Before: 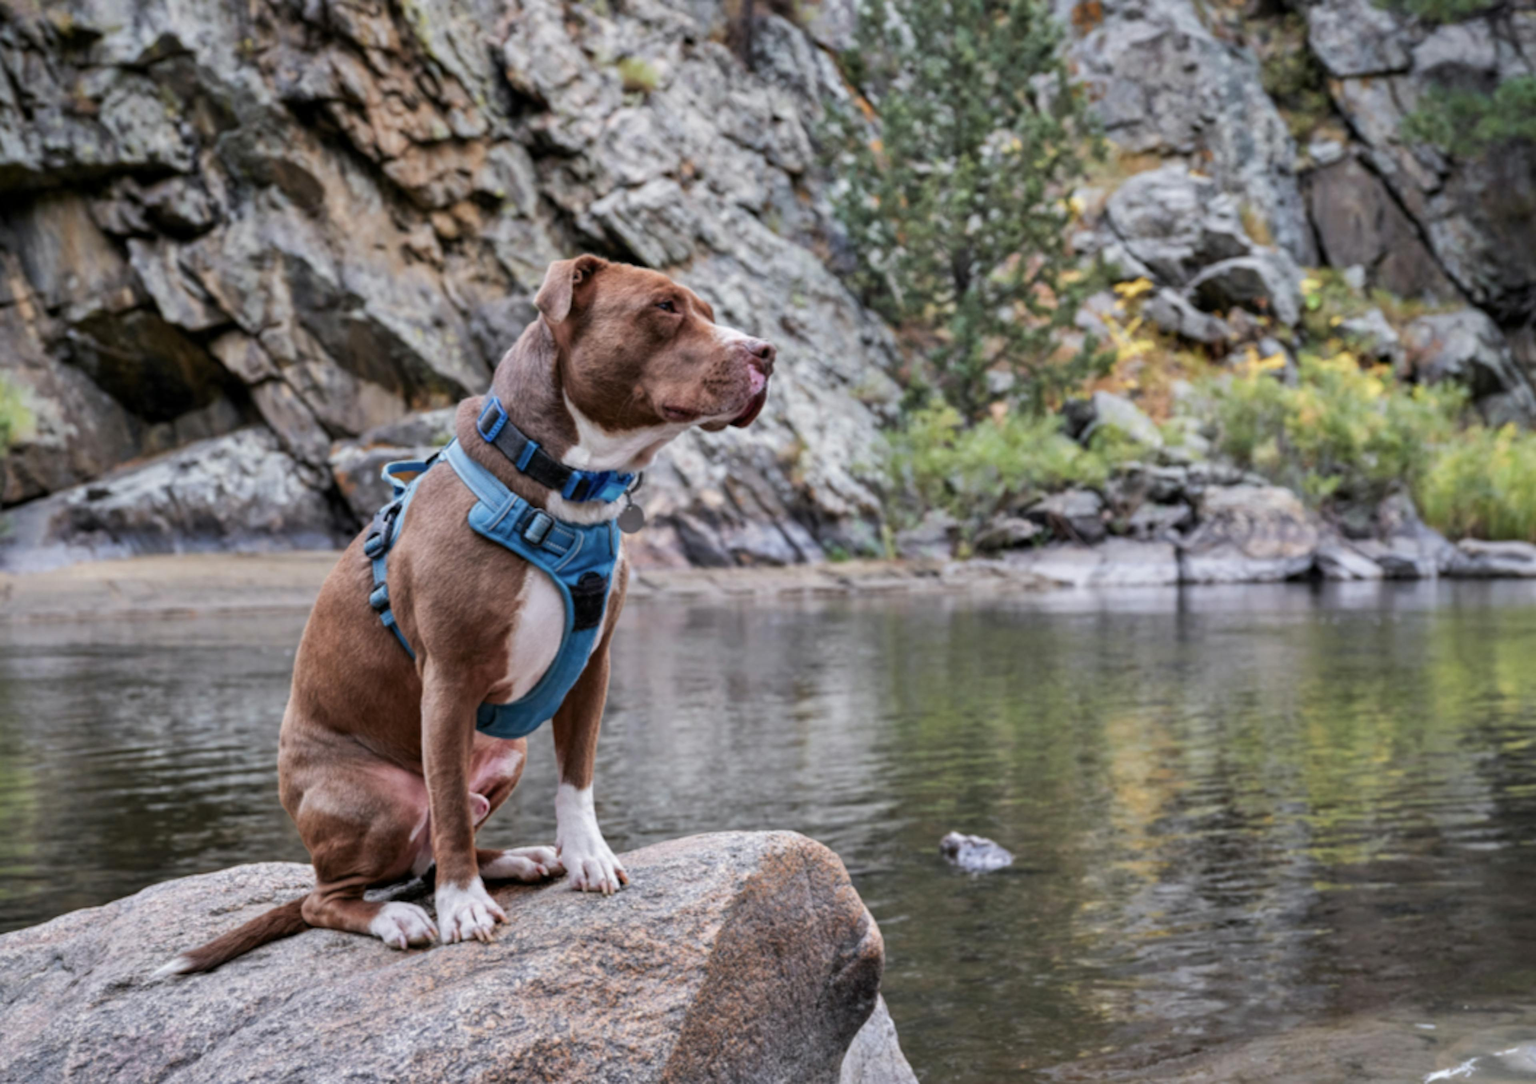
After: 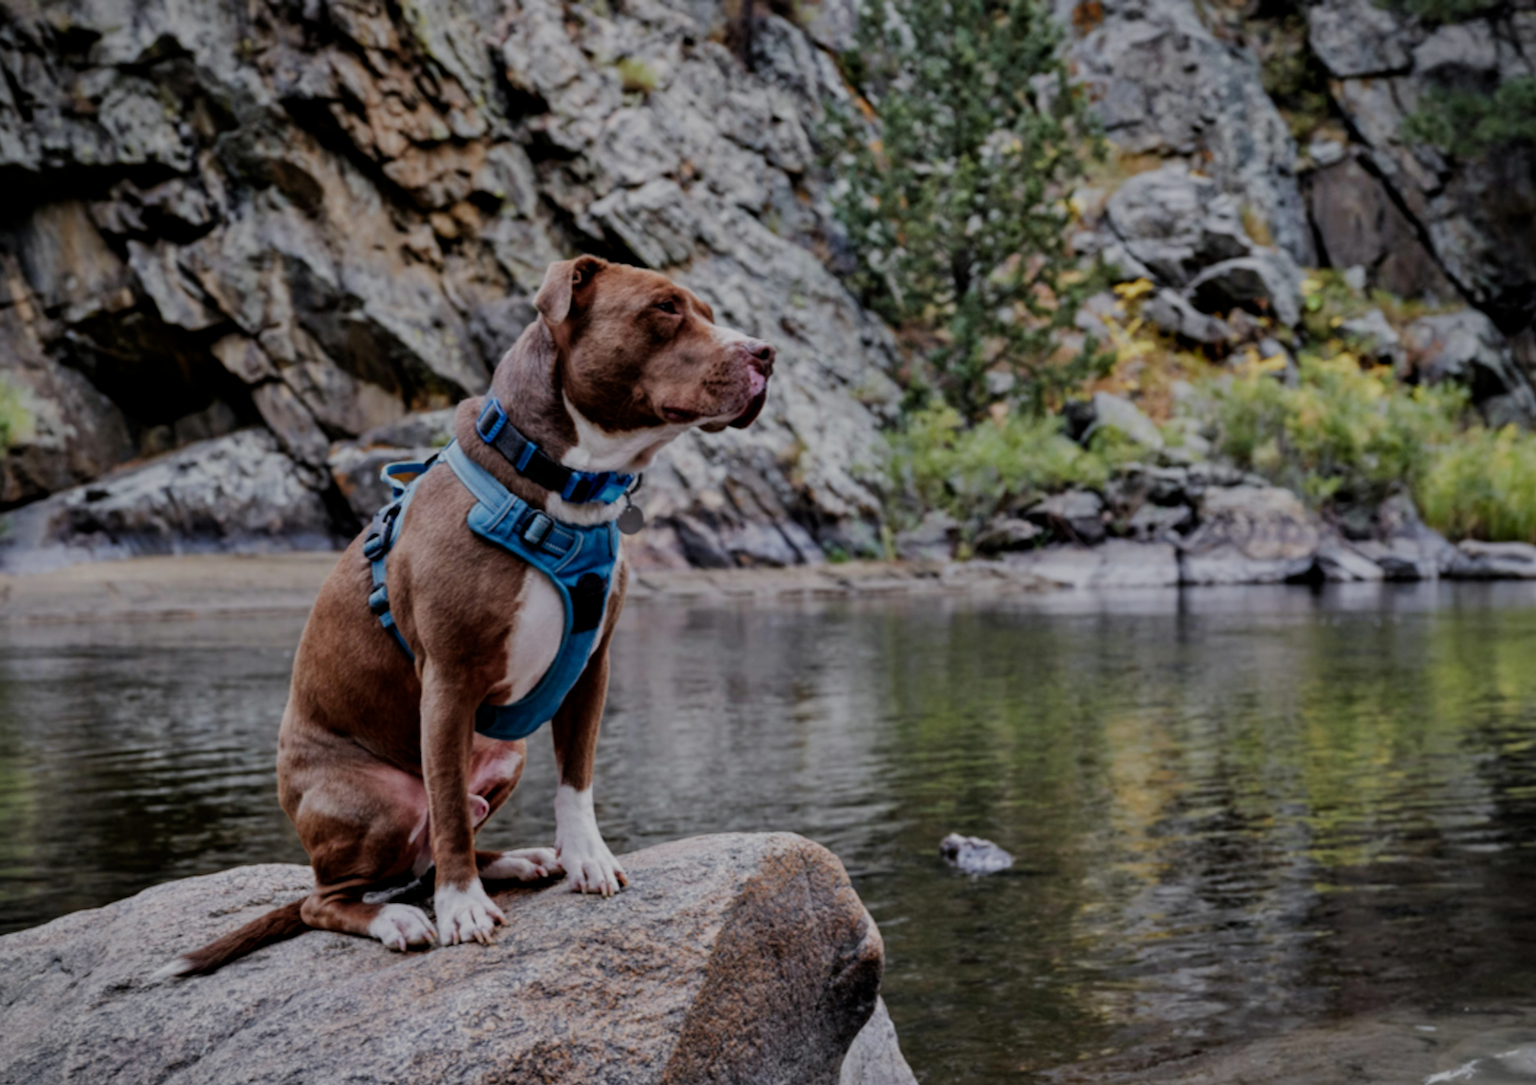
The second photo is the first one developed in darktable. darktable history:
color balance: on, module defaults
filmic rgb: middle gray luminance 29%, black relative exposure -10.3 EV, white relative exposure 5.5 EV, threshold 6 EV, target black luminance 0%, hardness 3.95, latitude 2.04%, contrast 1.132, highlights saturation mix 5%, shadows ↔ highlights balance 15.11%, preserve chrominance no, color science v3 (2019), use custom middle-gray values true, iterations of high-quality reconstruction 0, enable highlight reconstruction true
vignetting: fall-off start 100%, brightness -0.282, width/height ratio 1.31
crop and rotate: left 0.126%
